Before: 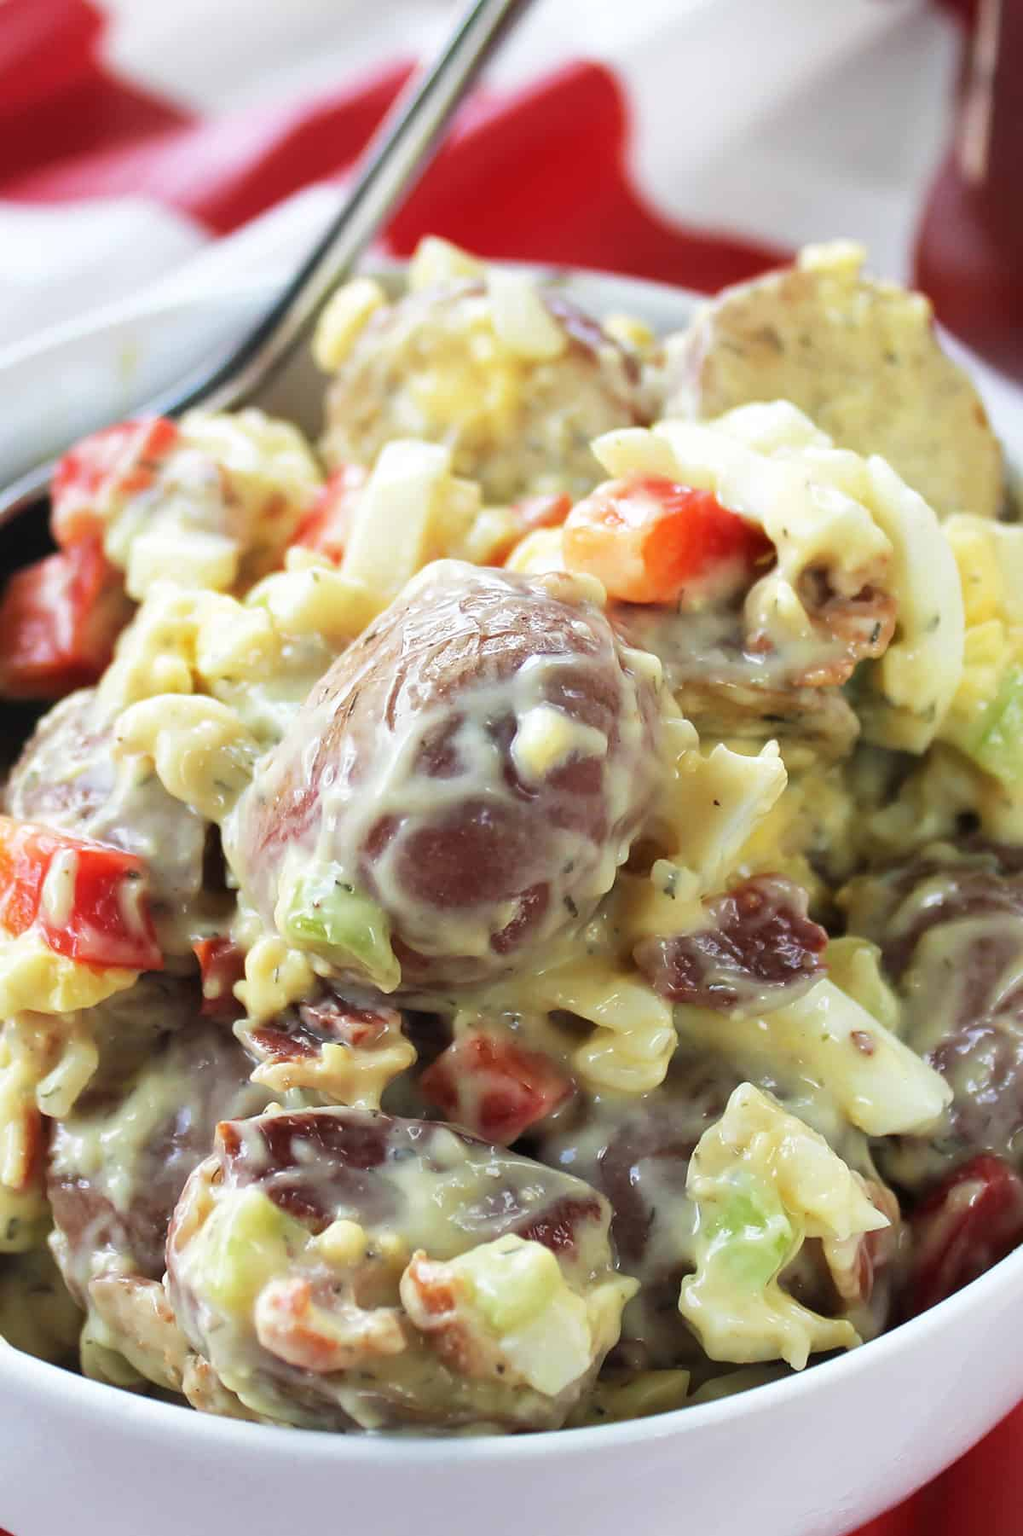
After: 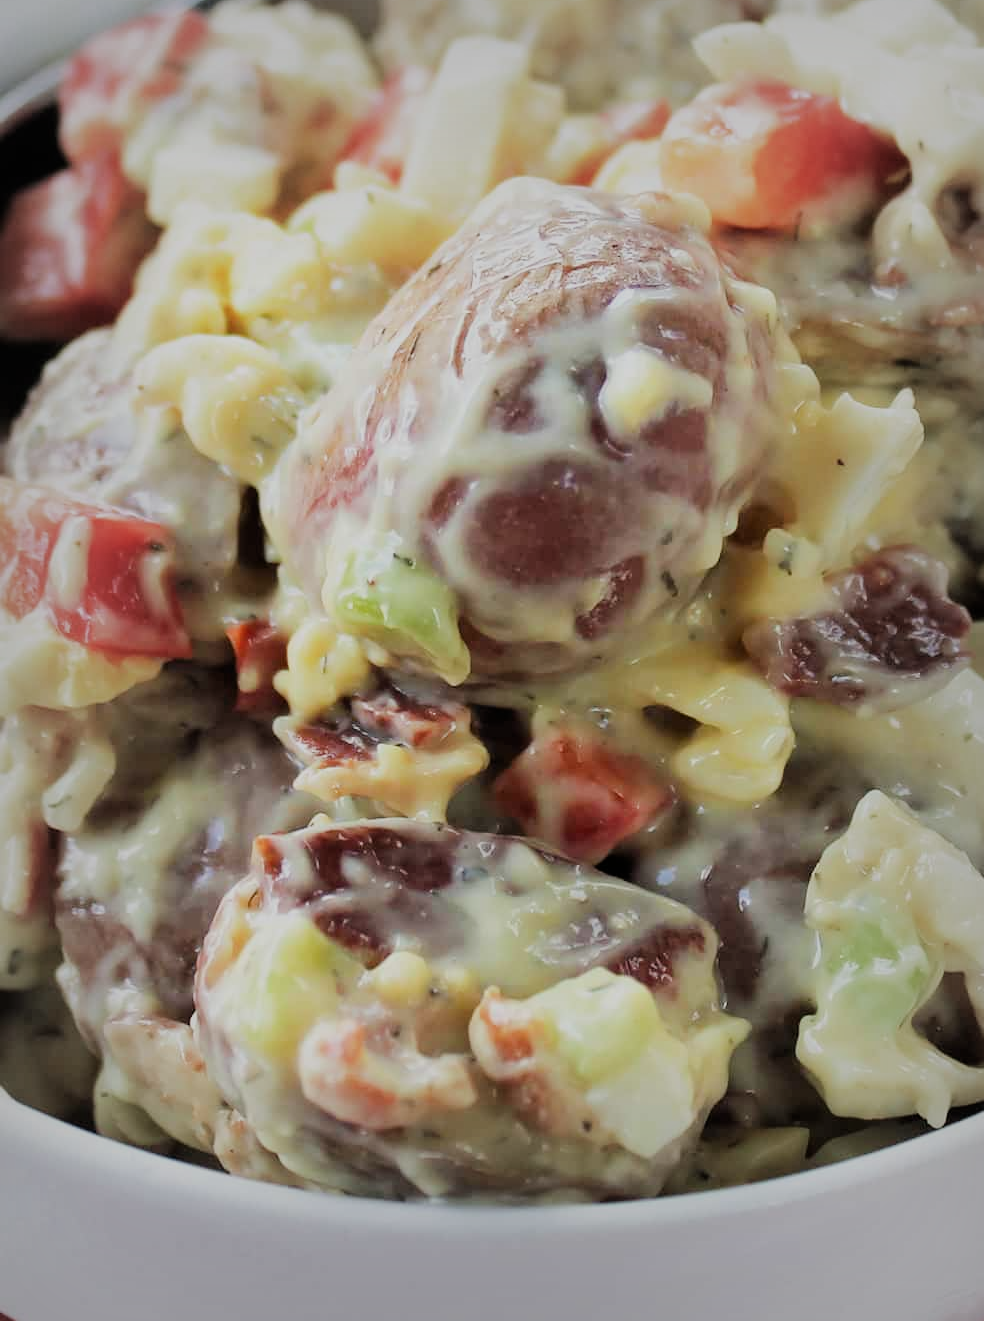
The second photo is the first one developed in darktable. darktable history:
vignetting: fall-off start 53.36%, brightness -0.273, automatic ratio true, width/height ratio 1.316, shape 0.214, unbound false
filmic rgb: black relative exposure -7.4 EV, white relative exposure 4.88 EV, hardness 3.4, iterations of high-quality reconstruction 0
tone equalizer: edges refinement/feathering 500, mask exposure compensation -1.57 EV, preserve details no
crop: top 26.63%, right 17.956%
